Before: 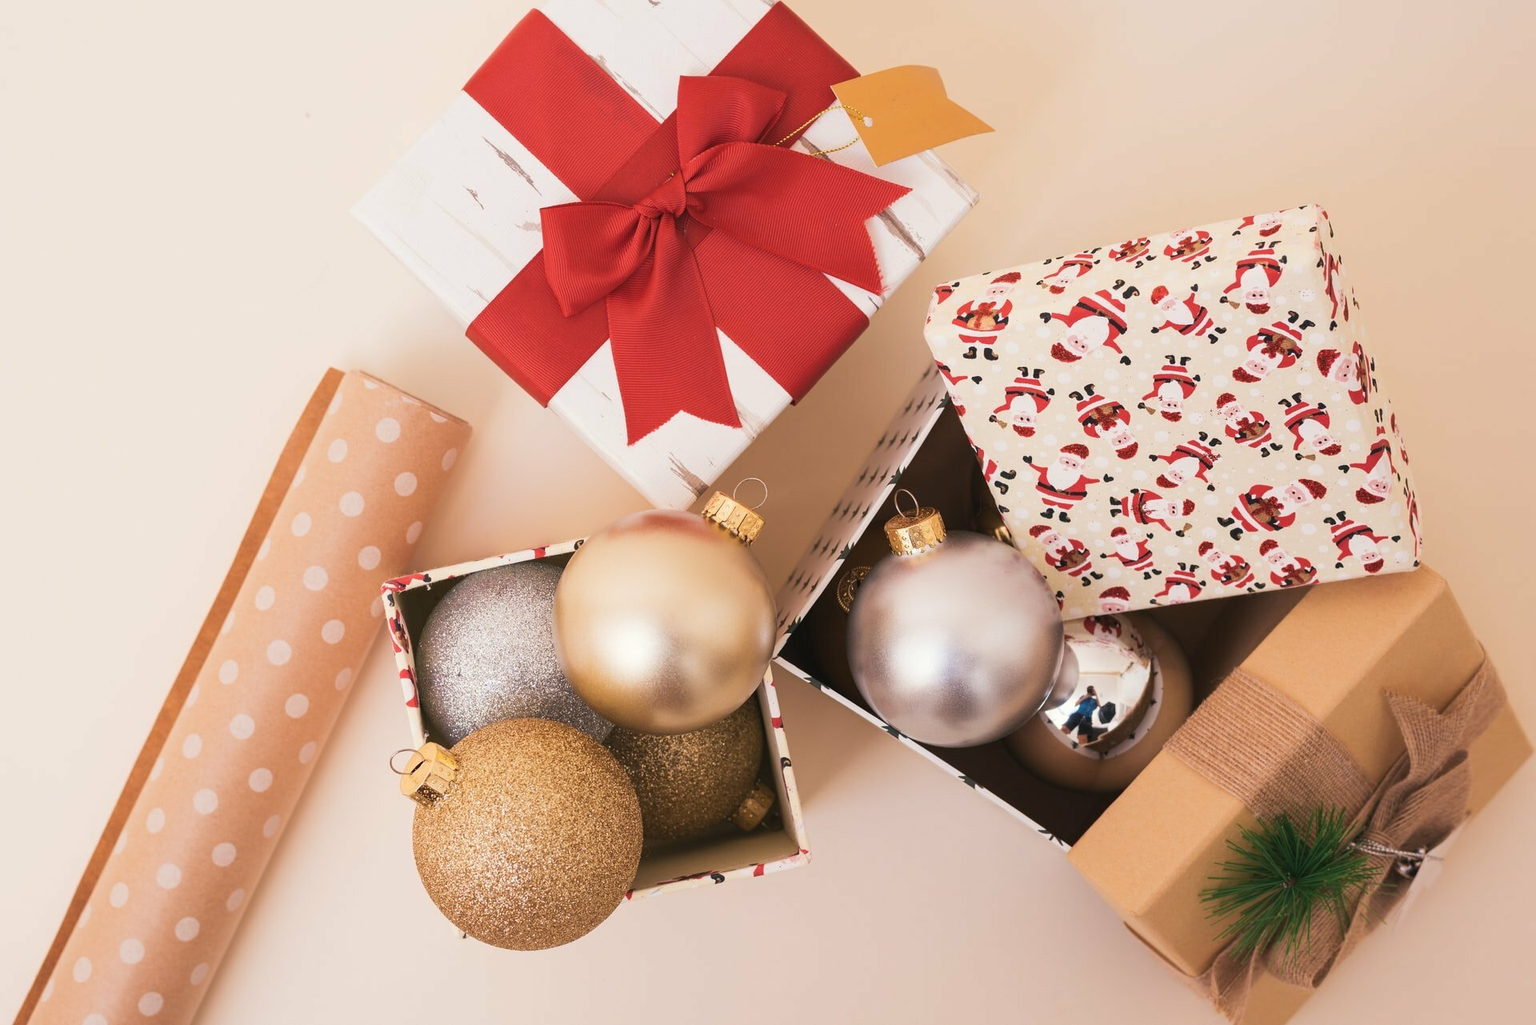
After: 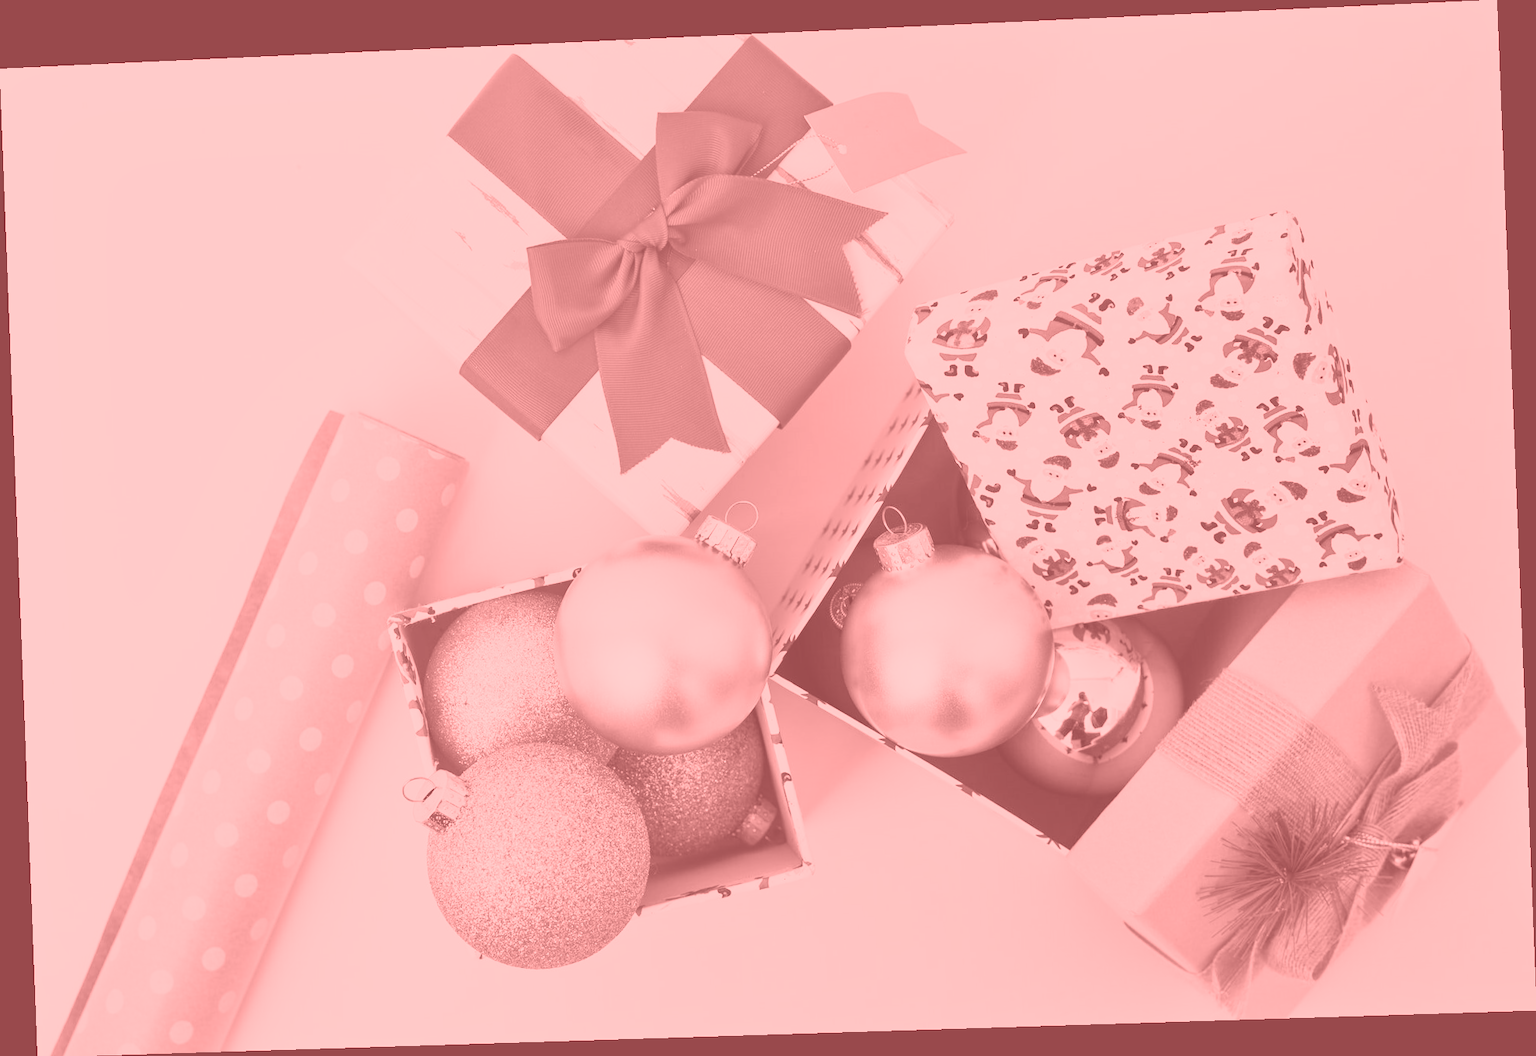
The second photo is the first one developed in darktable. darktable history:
tone equalizer: -7 EV 0.15 EV, -6 EV 0.6 EV, -5 EV 1.15 EV, -4 EV 1.33 EV, -3 EV 1.15 EV, -2 EV 0.6 EV, -1 EV 0.15 EV, mask exposure compensation -0.5 EV
color contrast: green-magenta contrast 0.8, blue-yellow contrast 1.1, unbound 0
rotate and perspective: rotation -2.22°, lens shift (horizontal) -0.022, automatic cropping off
contrast brightness saturation: contrast 0.28
colorize: saturation 51%, source mix 50.67%, lightness 50.67%
